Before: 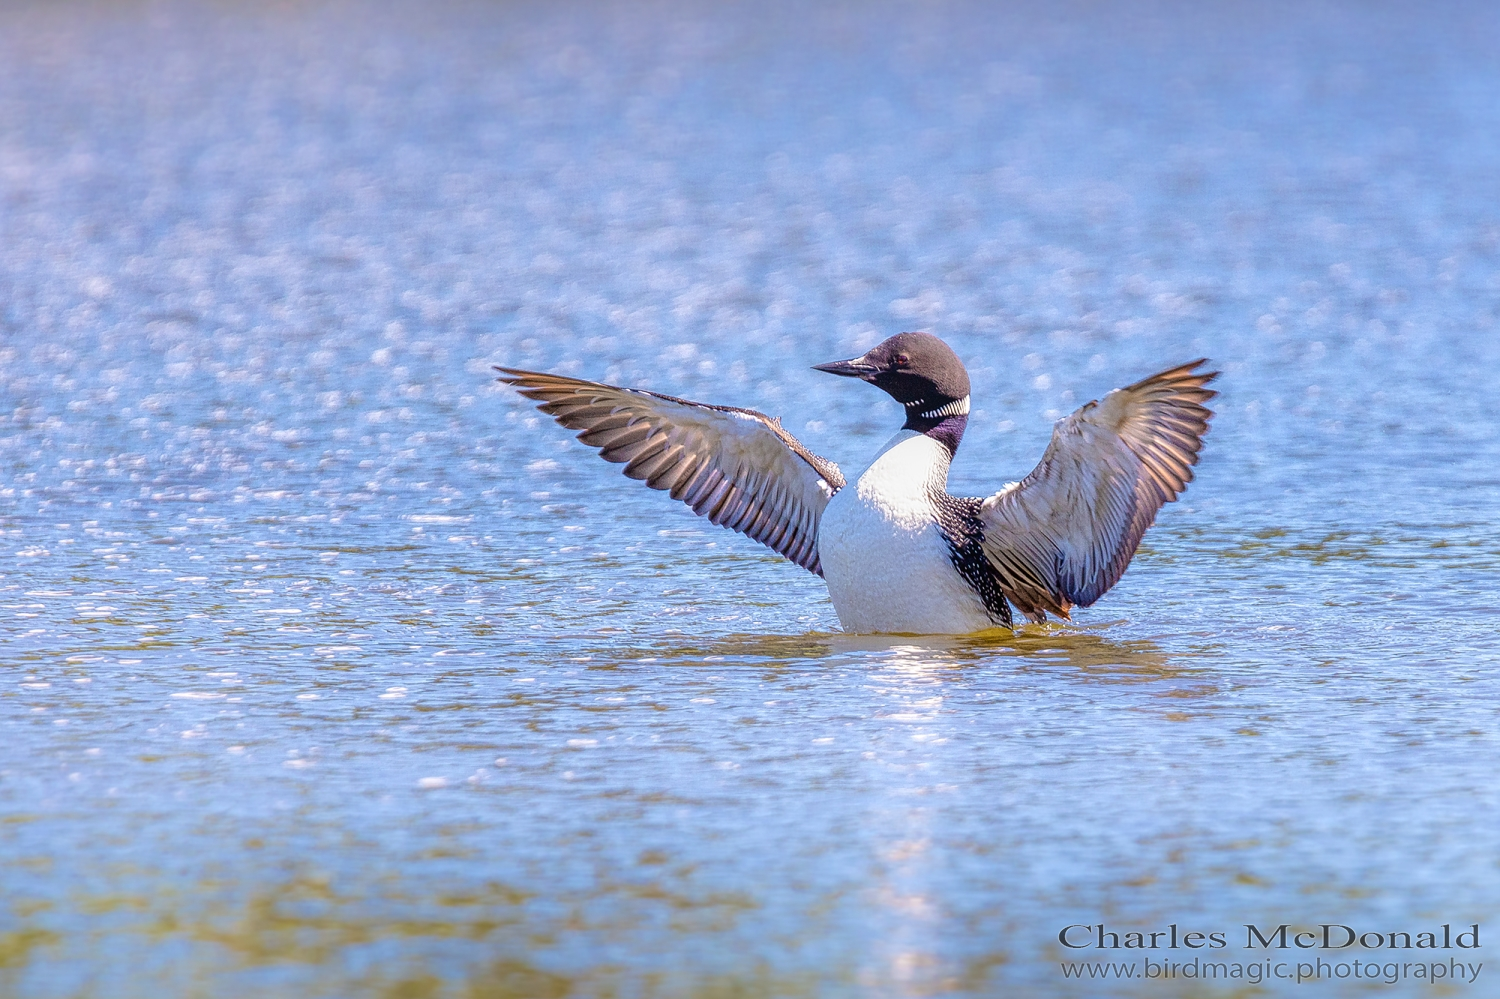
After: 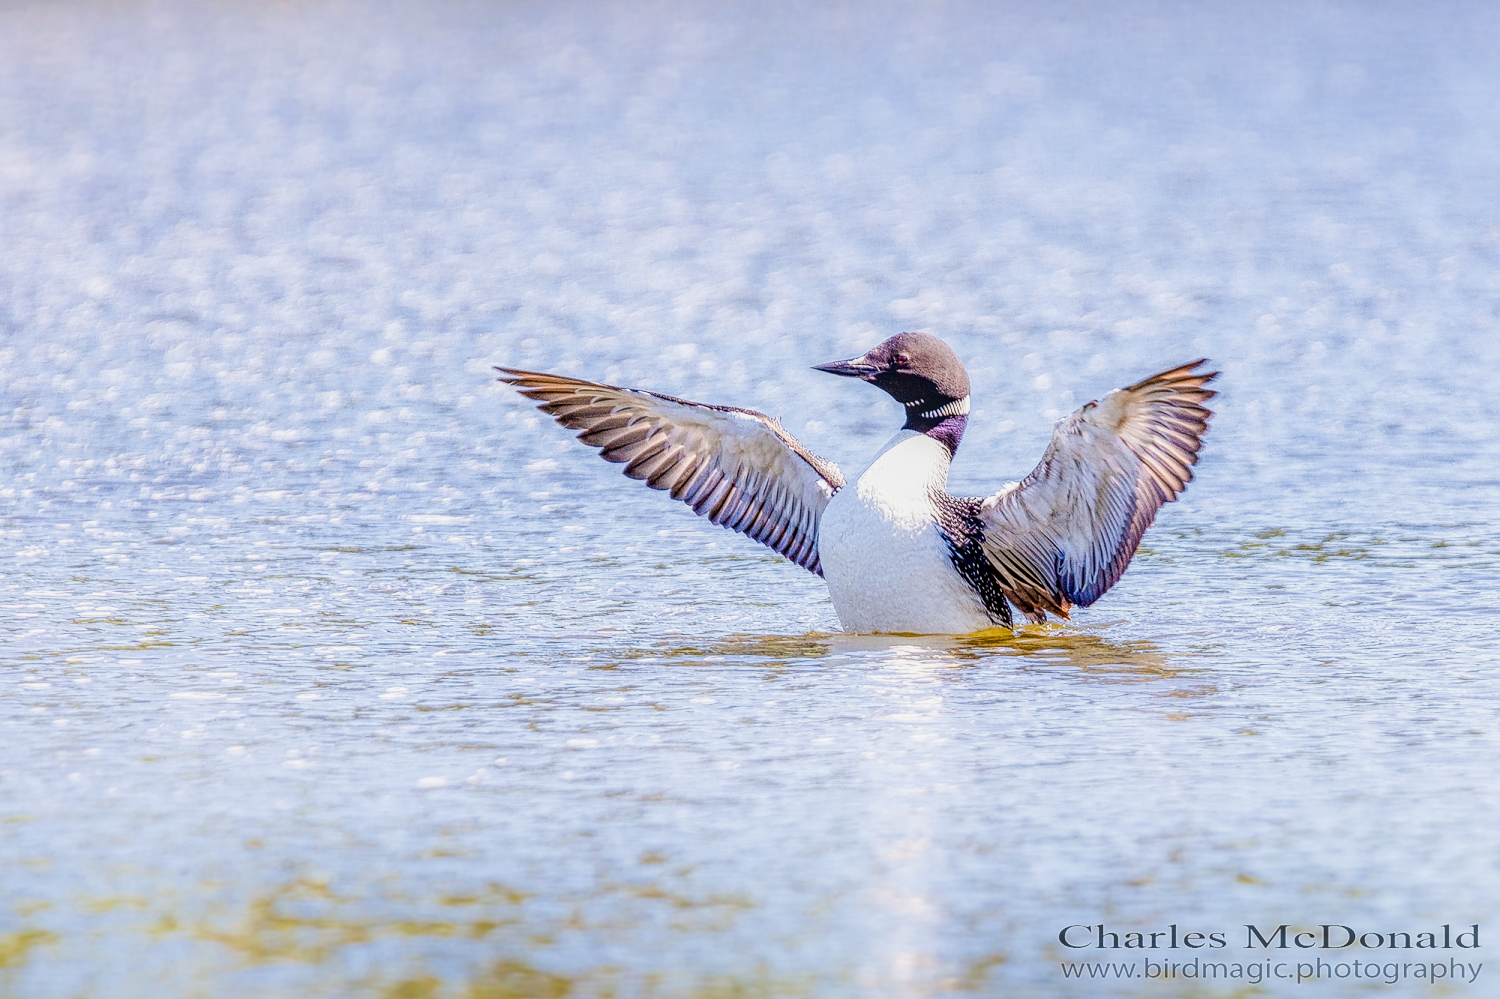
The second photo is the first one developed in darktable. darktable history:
sigmoid: on, module defaults
local contrast: detail 130%
exposure: black level correction 0, exposure 0.7 EV, compensate exposure bias true, compensate highlight preservation false
